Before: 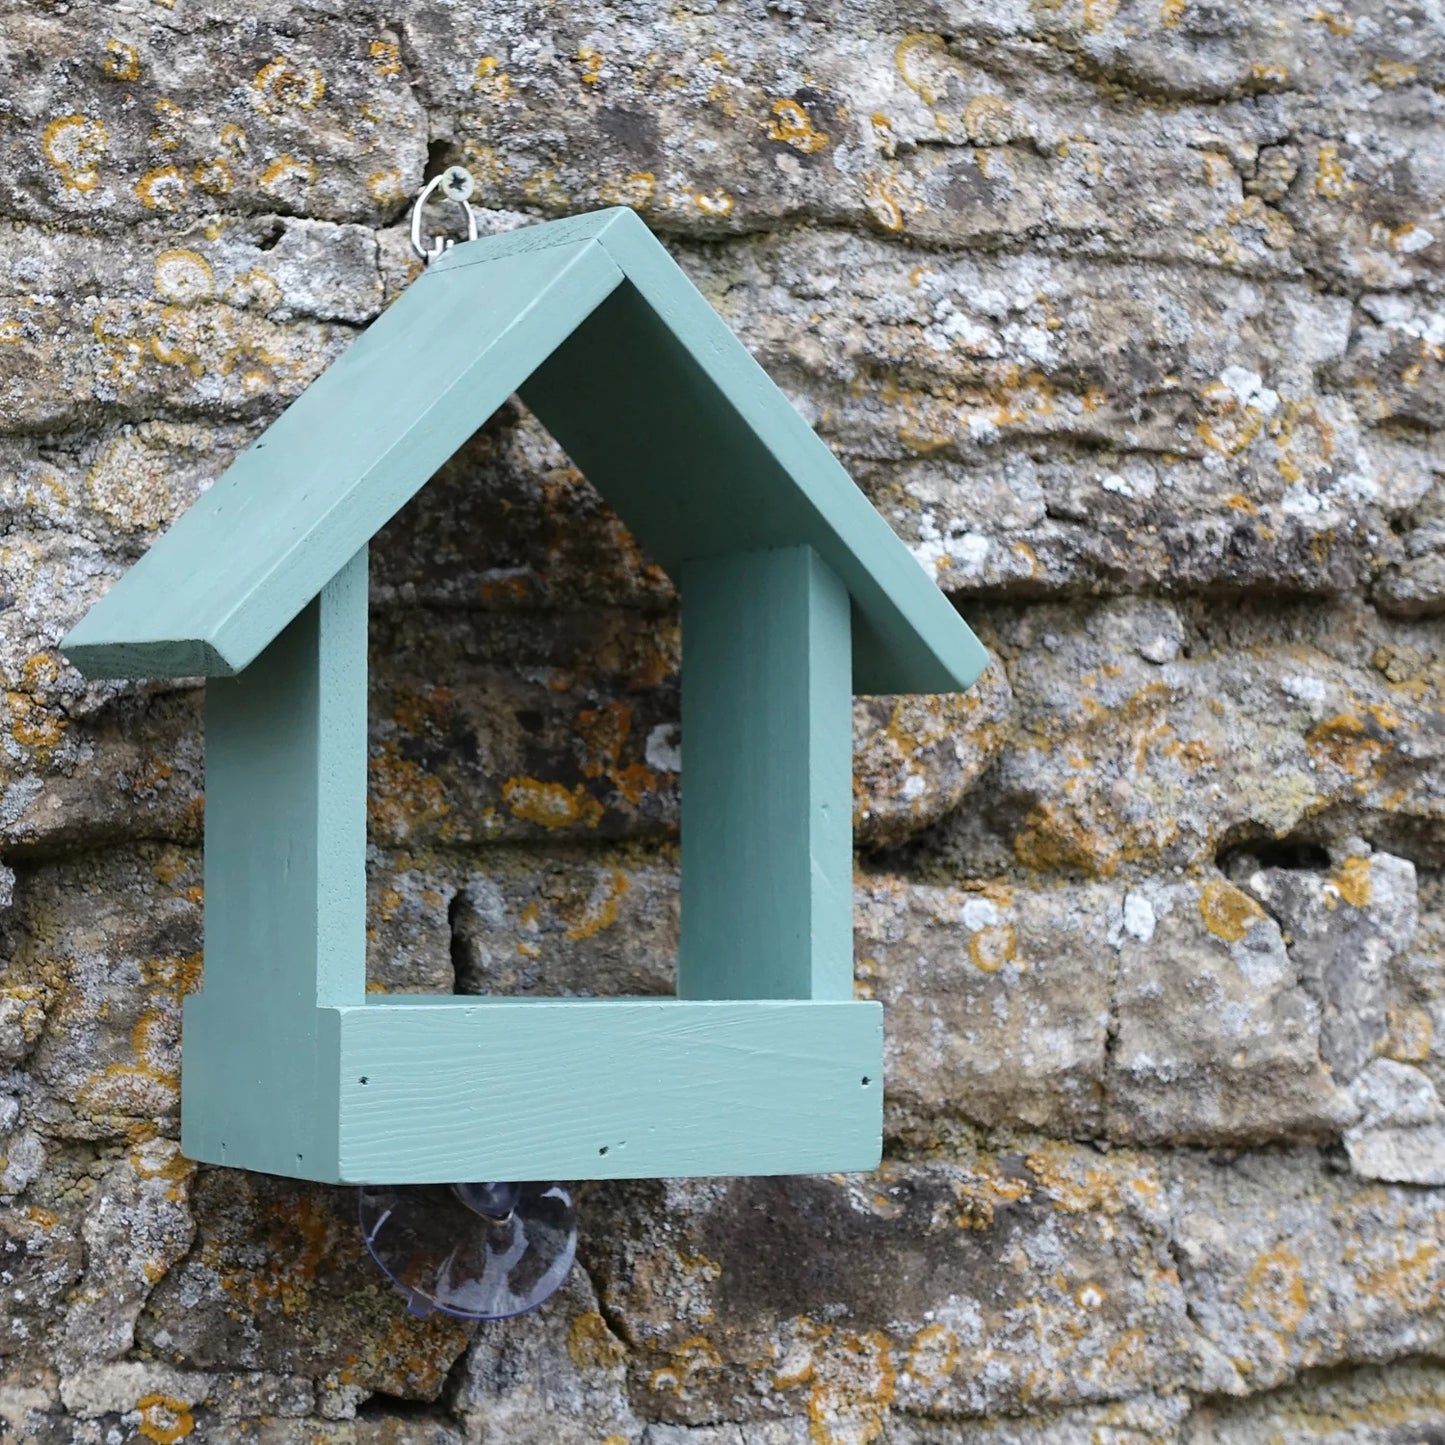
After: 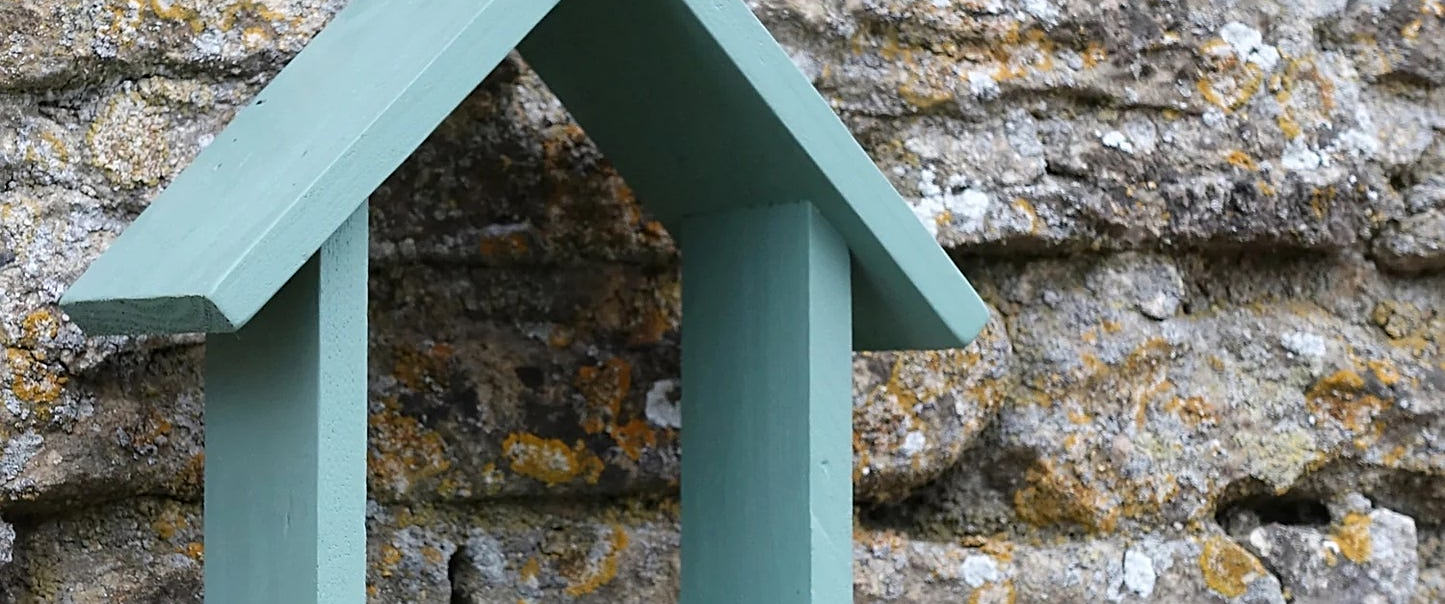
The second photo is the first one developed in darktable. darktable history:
crop and rotate: top 23.84%, bottom 34.294%
sharpen: on, module defaults
